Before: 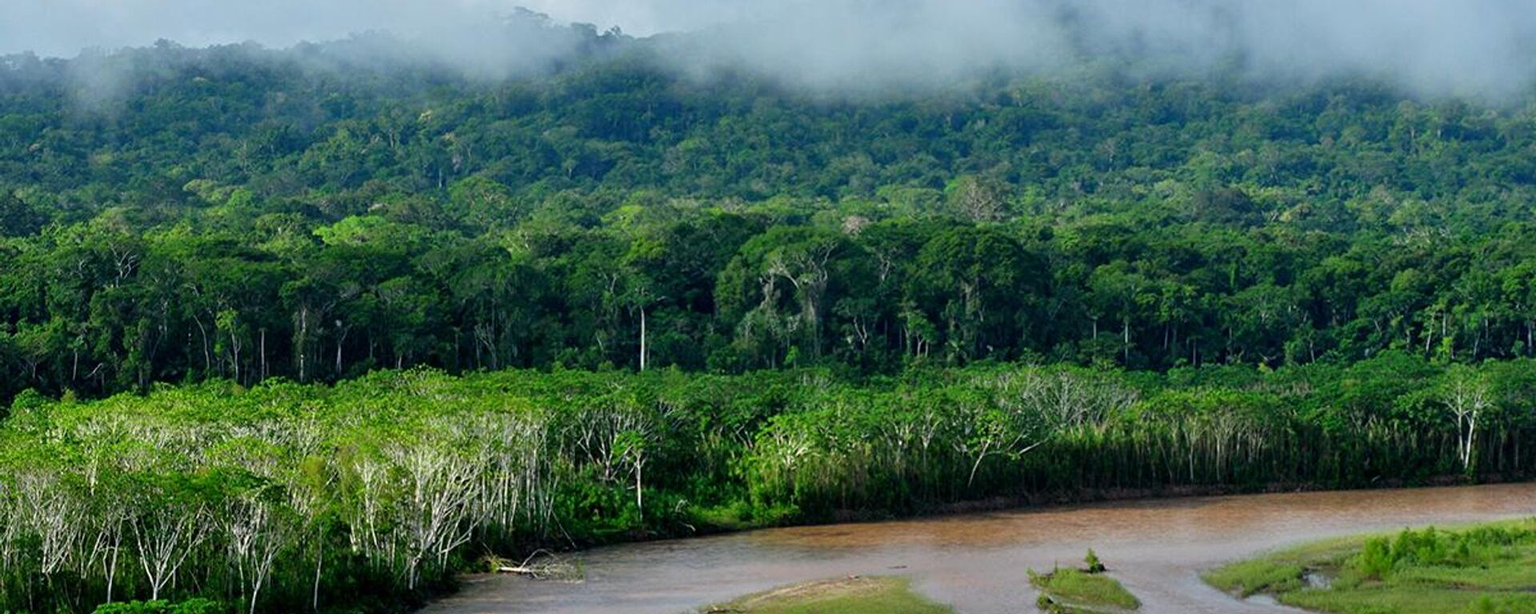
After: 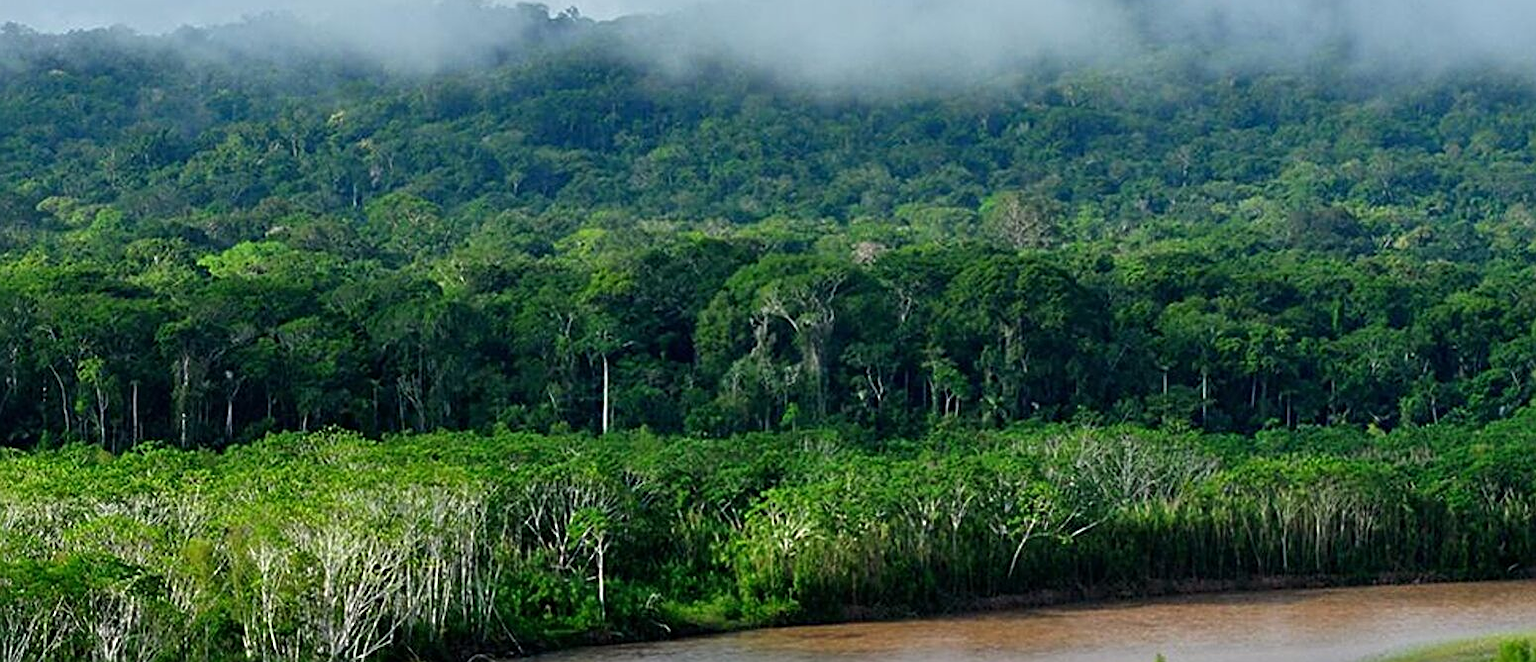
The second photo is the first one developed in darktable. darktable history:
sharpen: on, module defaults
crop: left 10%, top 3.467%, right 9.218%, bottom 9.355%
